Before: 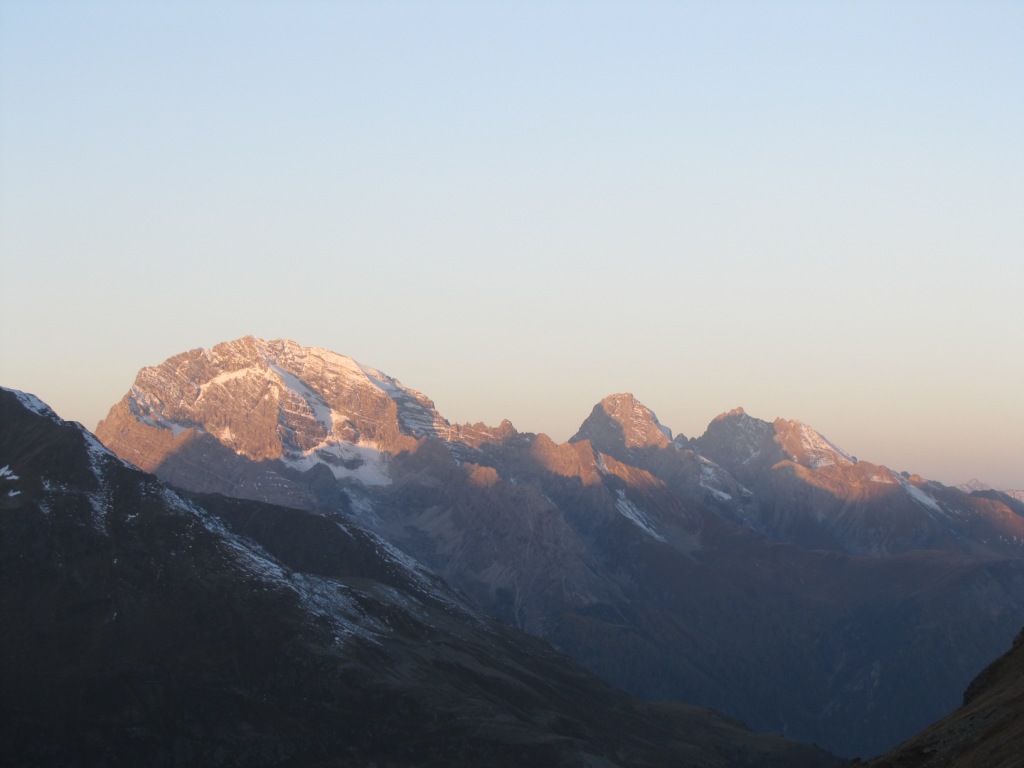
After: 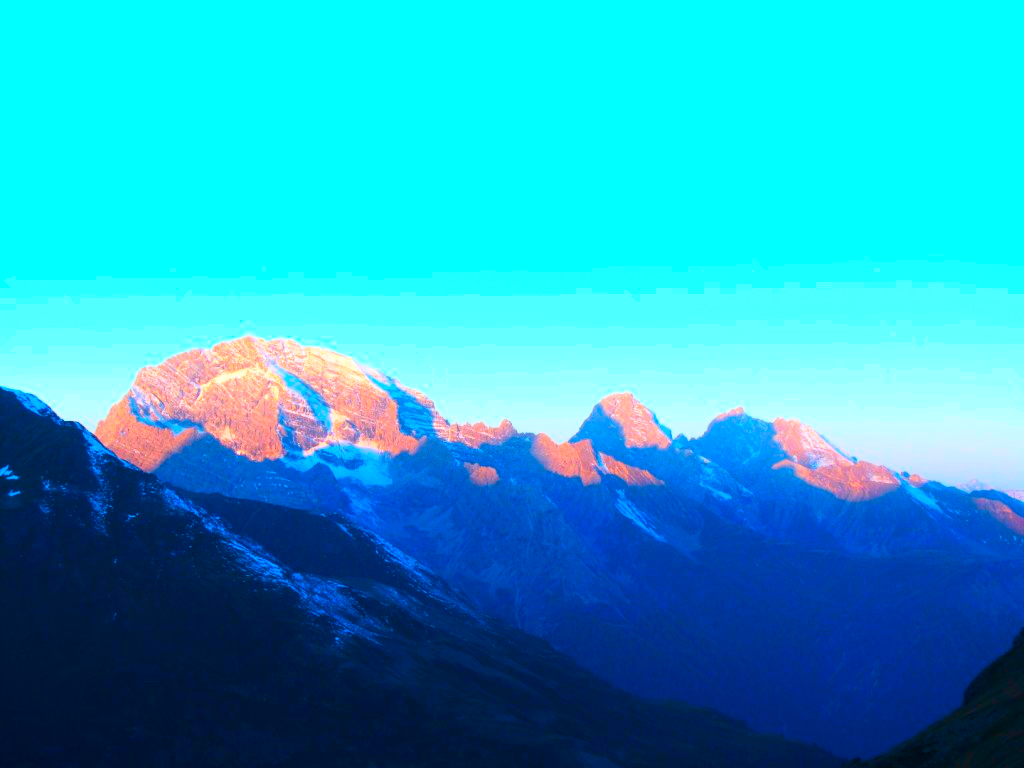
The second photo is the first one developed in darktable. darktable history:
color calibration: x 0.383, y 0.37, temperature 3899.25 K
contrast brightness saturation: contrast 0.259, brightness 0.018, saturation 0.884
color correction: highlights b* 0.044, saturation 1.76
tone equalizer: -8 EV -0.397 EV, -7 EV -0.406 EV, -6 EV -0.328 EV, -5 EV -0.253 EV, -3 EV 0.237 EV, -2 EV 0.306 EV, -1 EV 0.408 EV, +0 EV 0.429 EV
